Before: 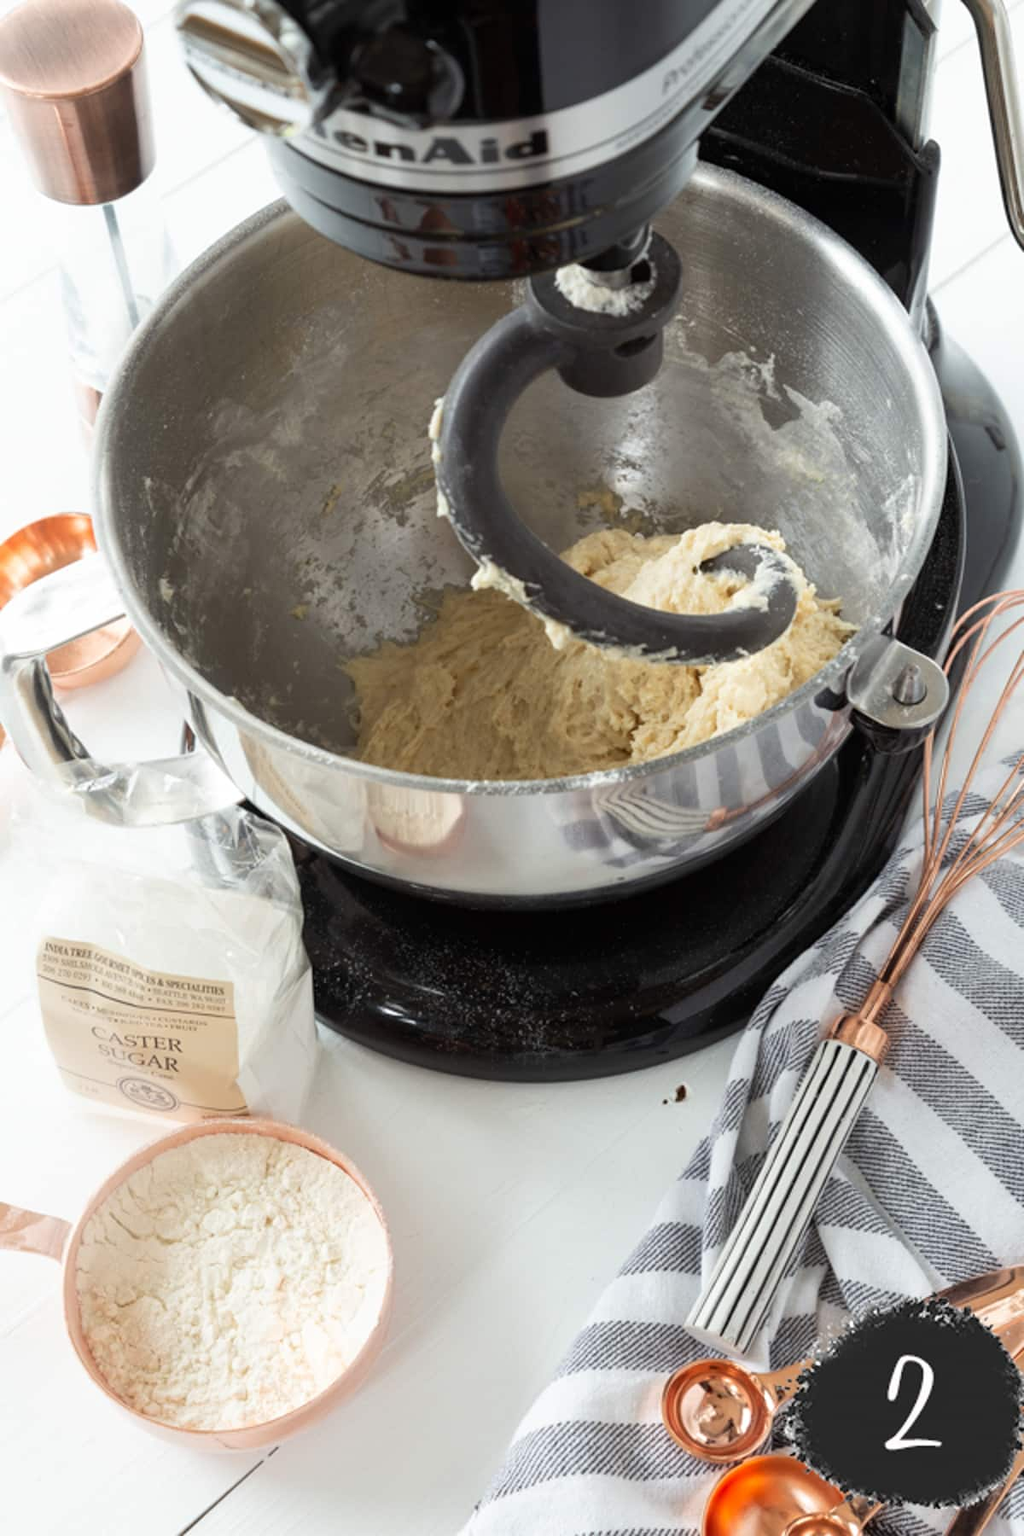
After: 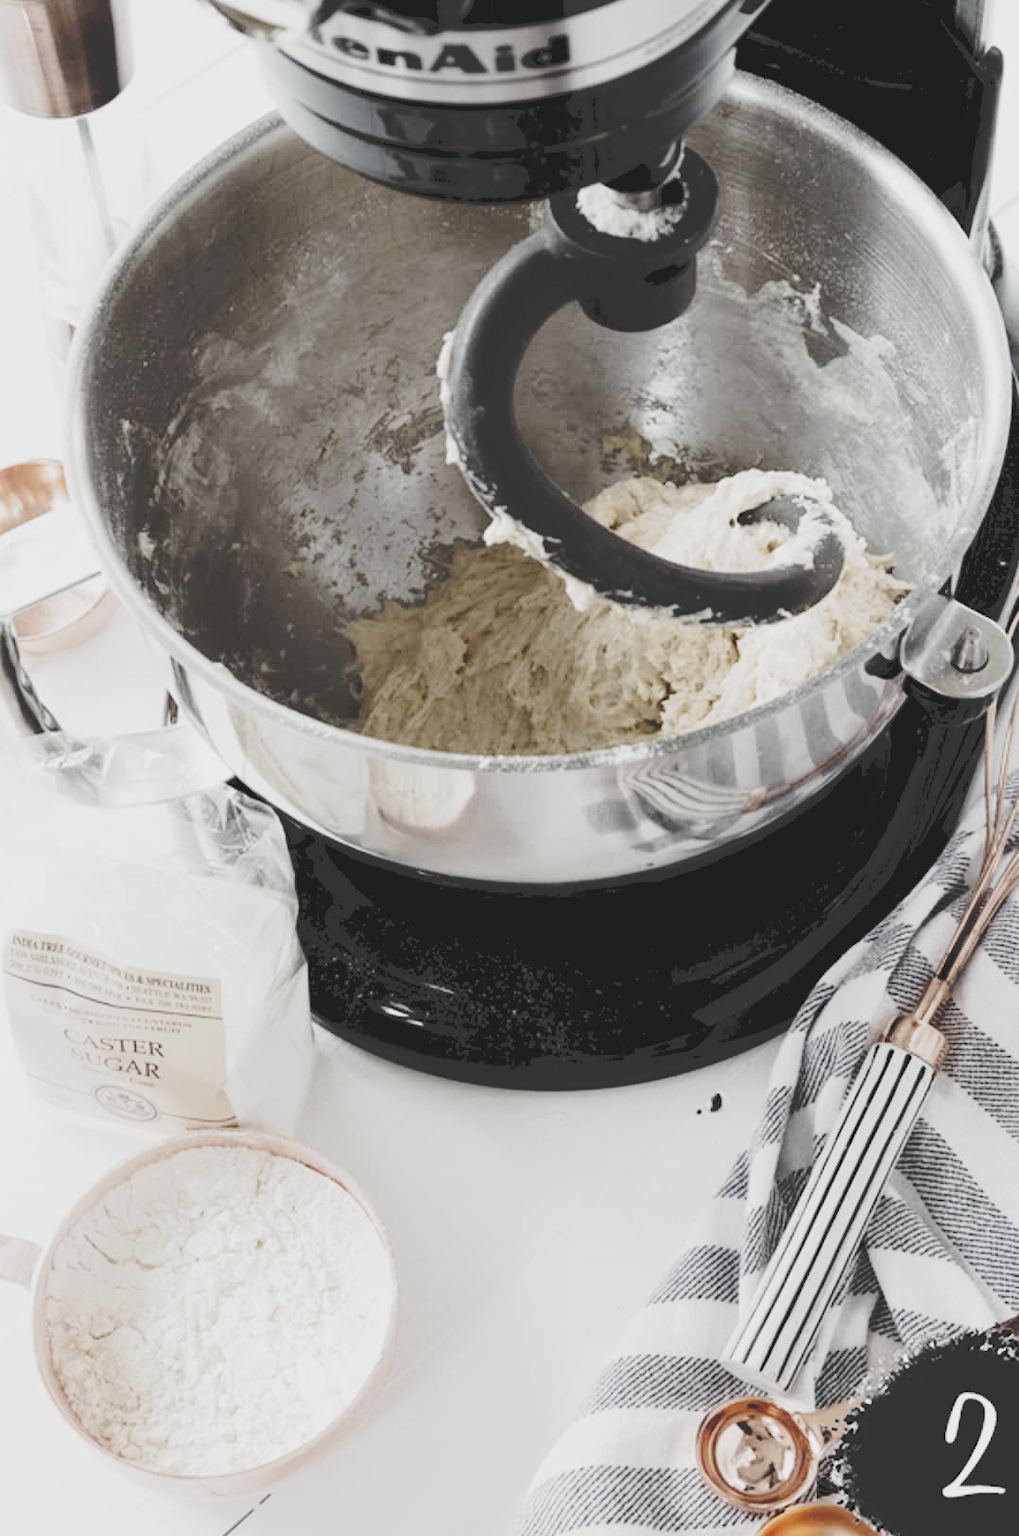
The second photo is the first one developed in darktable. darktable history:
tone curve: curves: ch0 [(0, 0) (0.003, 0.211) (0.011, 0.211) (0.025, 0.215) (0.044, 0.218) (0.069, 0.224) (0.1, 0.227) (0.136, 0.233) (0.177, 0.247) (0.224, 0.275) (0.277, 0.309) (0.335, 0.366) (0.399, 0.438) (0.468, 0.515) (0.543, 0.586) (0.623, 0.658) (0.709, 0.735) (0.801, 0.821) (0.898, 0.889) (1, 1)], preserve colors none
filmic rgb: black relative exposure -5.07 EV, white relative exposure 3.95 EV, threshold 2.99 EV, hardness 2.91, contrast 1.3, highlights saturation mix -28.91%, preserve chrominance no, color science v5 (2021), enable highlight reconstruction true
crop: left 3.362%, top 6.393%, right 6.707%, bottom 3.318%
exposure: black level correction 0.005, exposure 0.273 EV, compensate highlight preservation false
